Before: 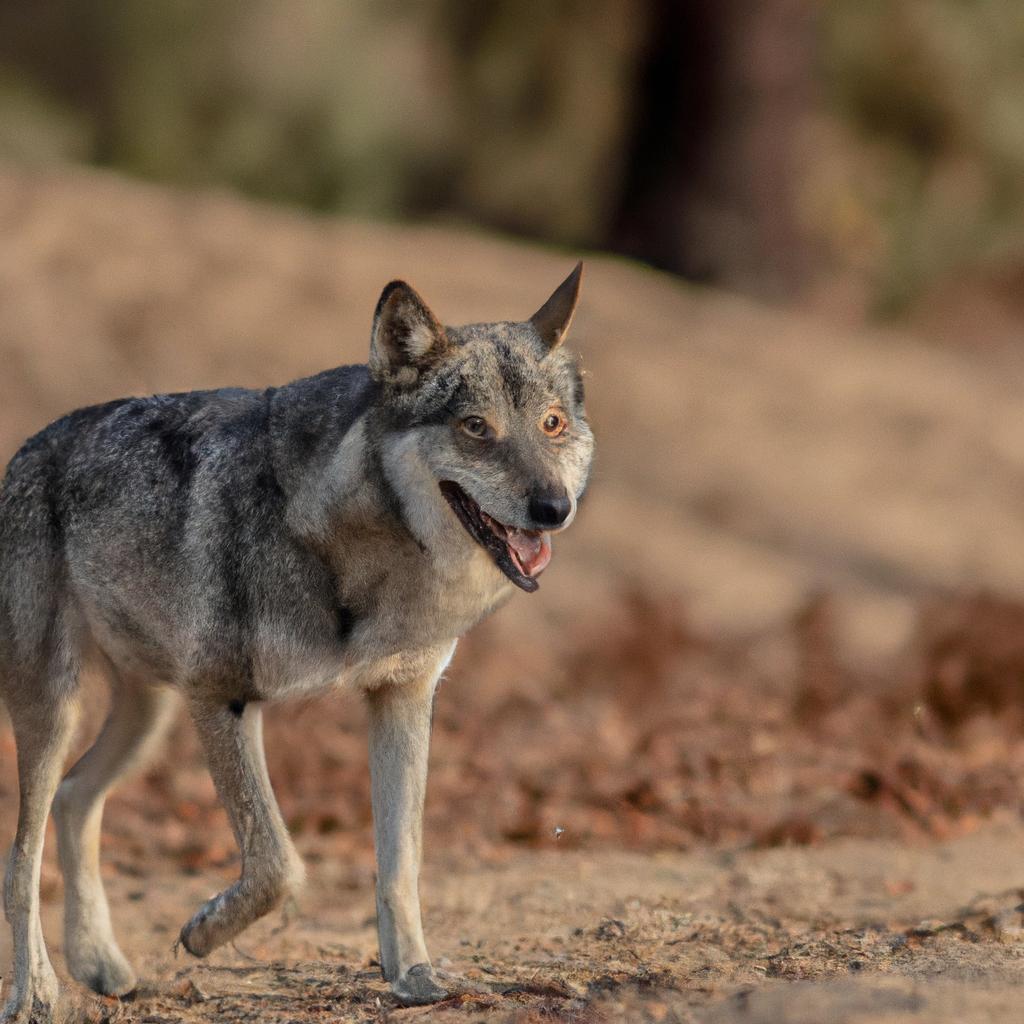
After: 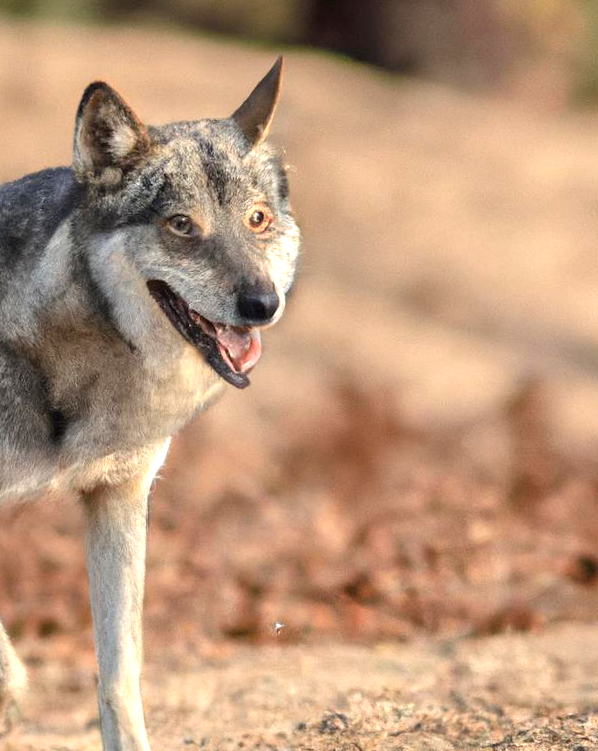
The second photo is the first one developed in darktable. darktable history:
exposure: black level correction 0, exposure 1 EV, compensate exposure bias true, compensate highlight preservation false
crop and rotate: left 28.256%, top 17.734%, right 12.656%, bottom 3.573%
rotate and perspective: rotation -2°, crop left 0.022, crop right 0.978, crop top 0.049, crop bottom 0.951
